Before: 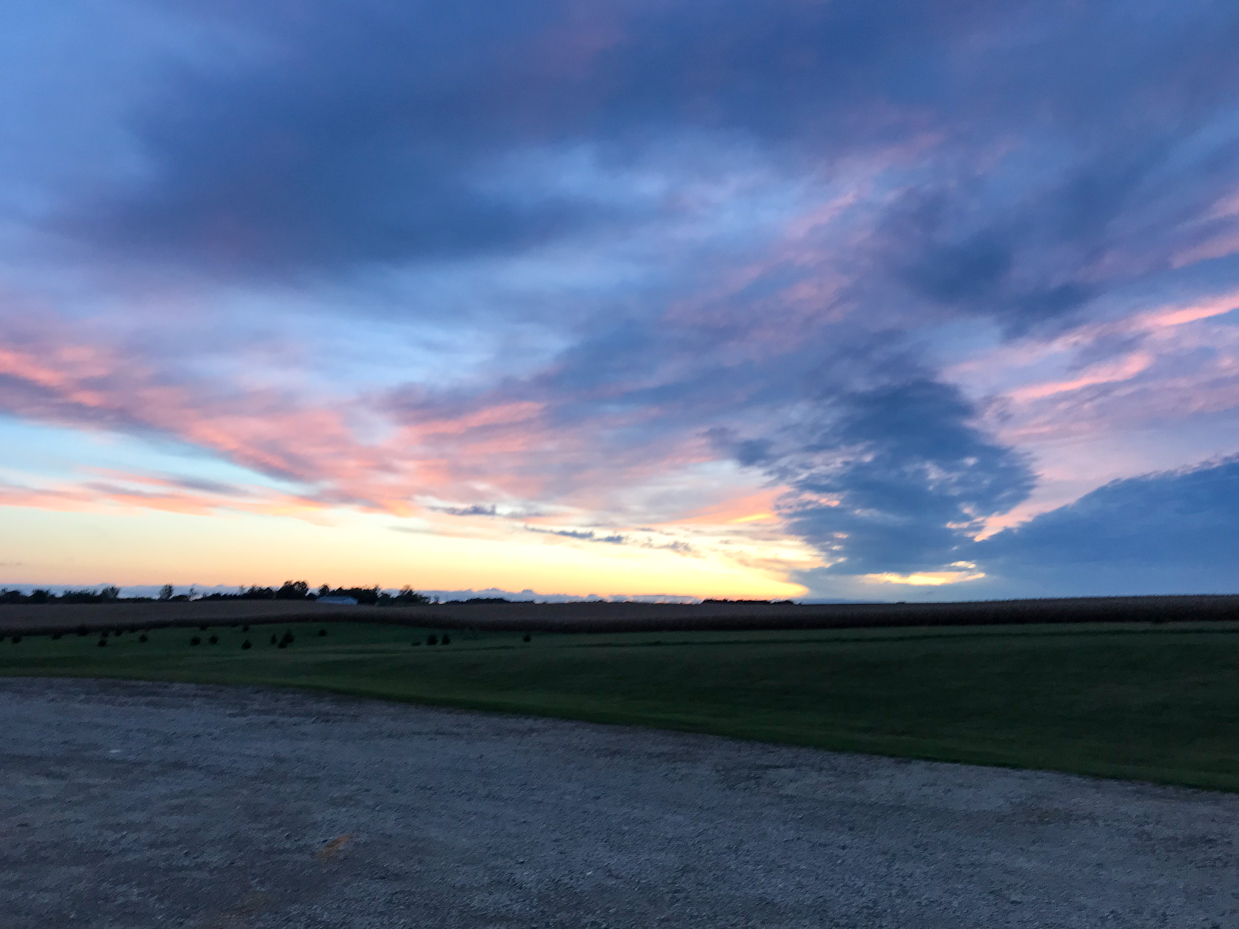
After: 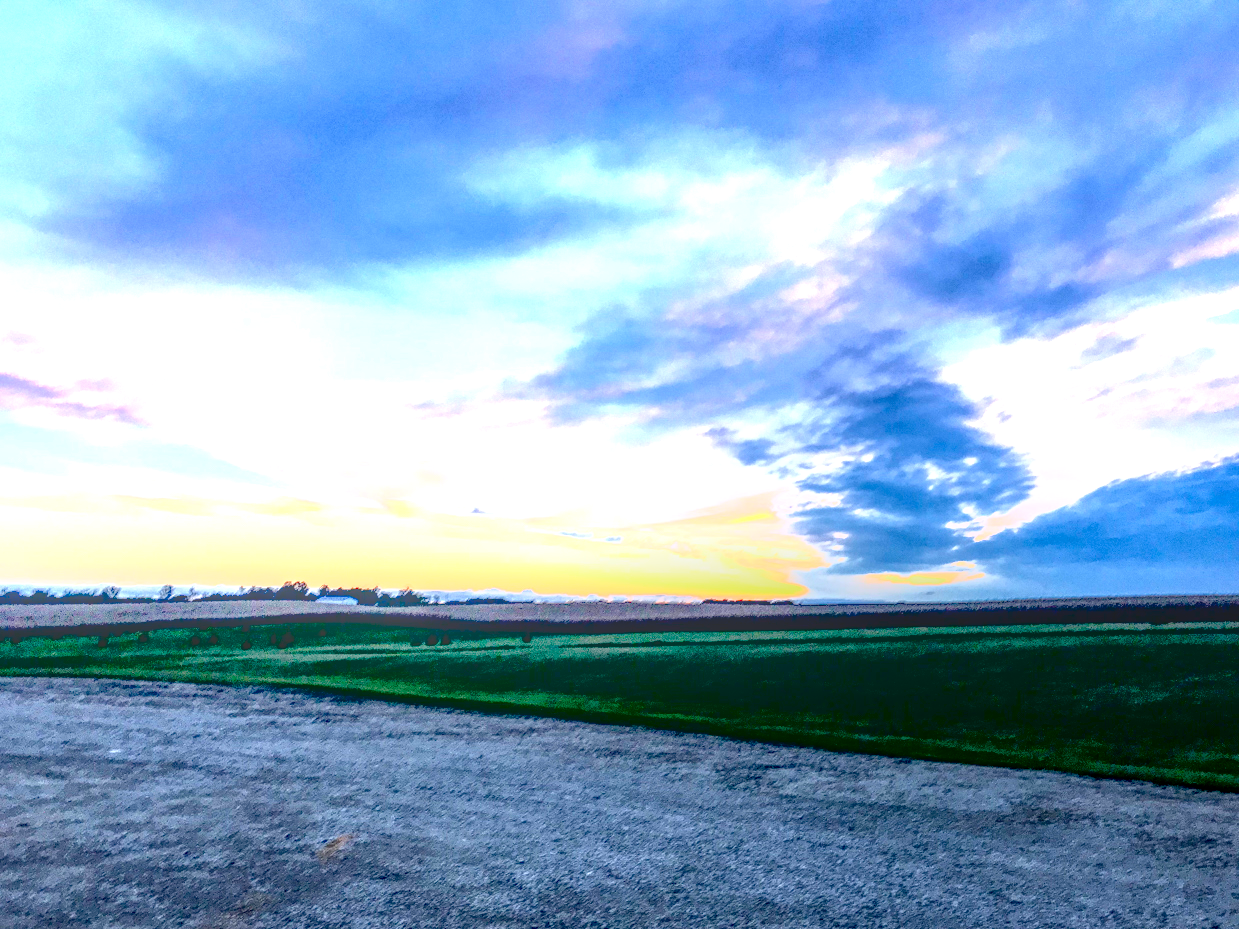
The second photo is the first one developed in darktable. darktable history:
exposure: black level correction 0.014, exposure 1.769 EV, compensate highlight preservation false
local contrast: highlights 1%, shadows 2%, detail 200%, midtone range 0.249
